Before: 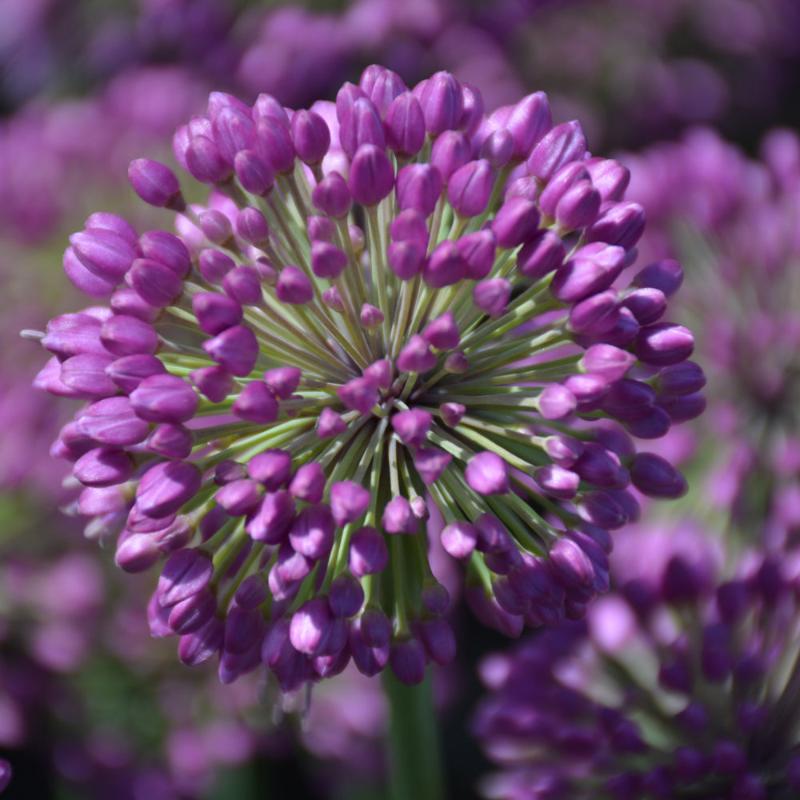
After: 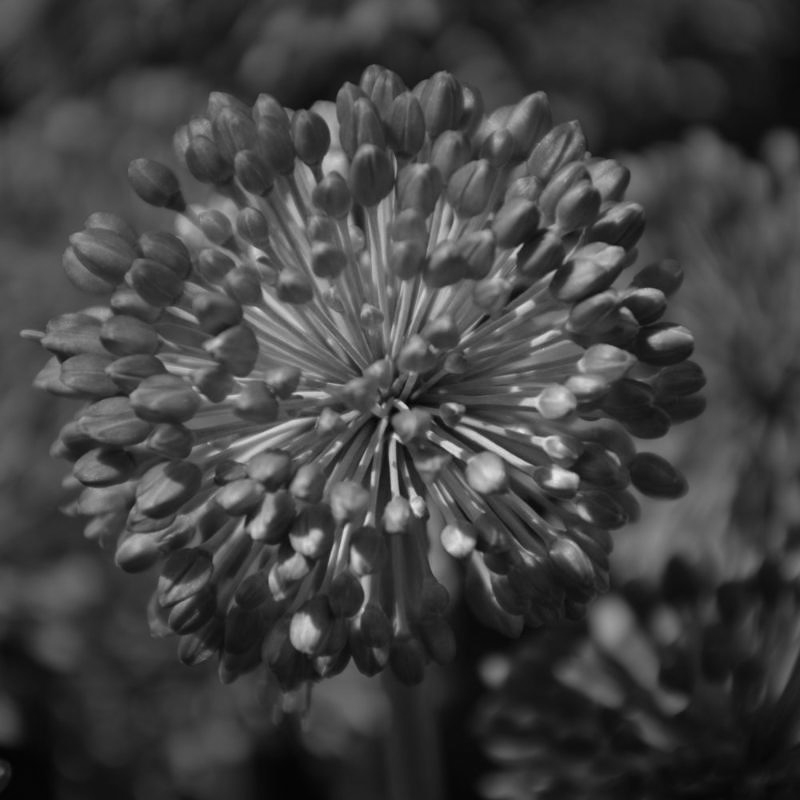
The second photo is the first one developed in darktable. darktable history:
vignetting: fall-off start 40%, fall-off radius 40%
color balance rgb: linear chroma grading › global chroma 8.33%, perceptual saturation grading › global saturation 18.52%, global vibrance 7.87%
monochrome: on, module defaults
